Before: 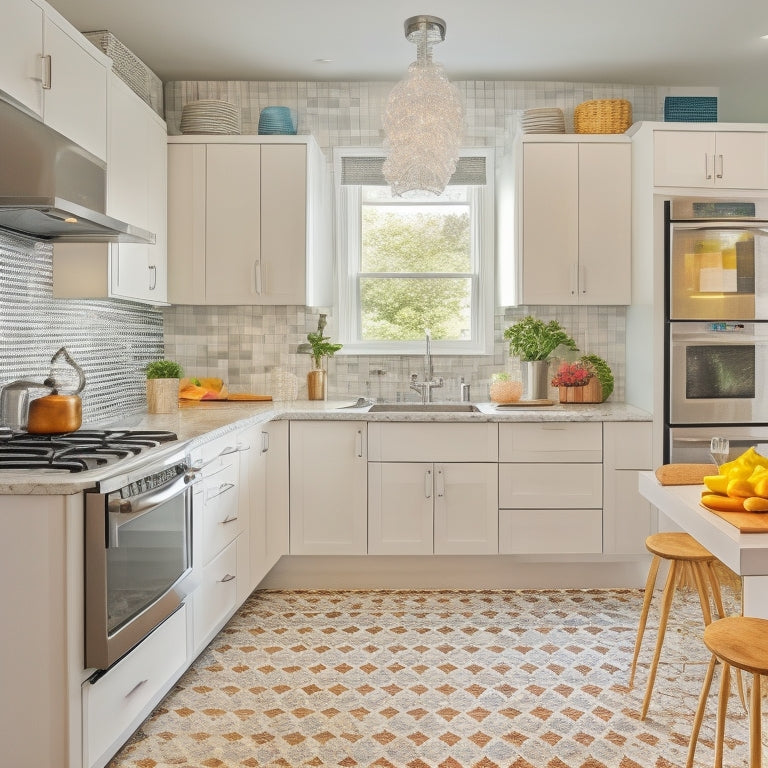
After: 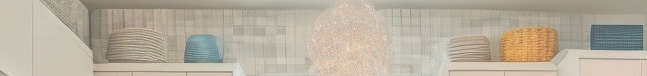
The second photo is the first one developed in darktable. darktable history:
contrast brightness saturation: brightness 0.28
rgb curve: curves: ch0 [(0, 0.186) (0.314, 0.284) (0.775, 0.708) (1, 1)], compensate middle gray true, preserve colors none
crop and rotate: left 9.644%, top 9.491%, right 6.021%, bottom 80.509%
exposure: exposure -0.05 EV
